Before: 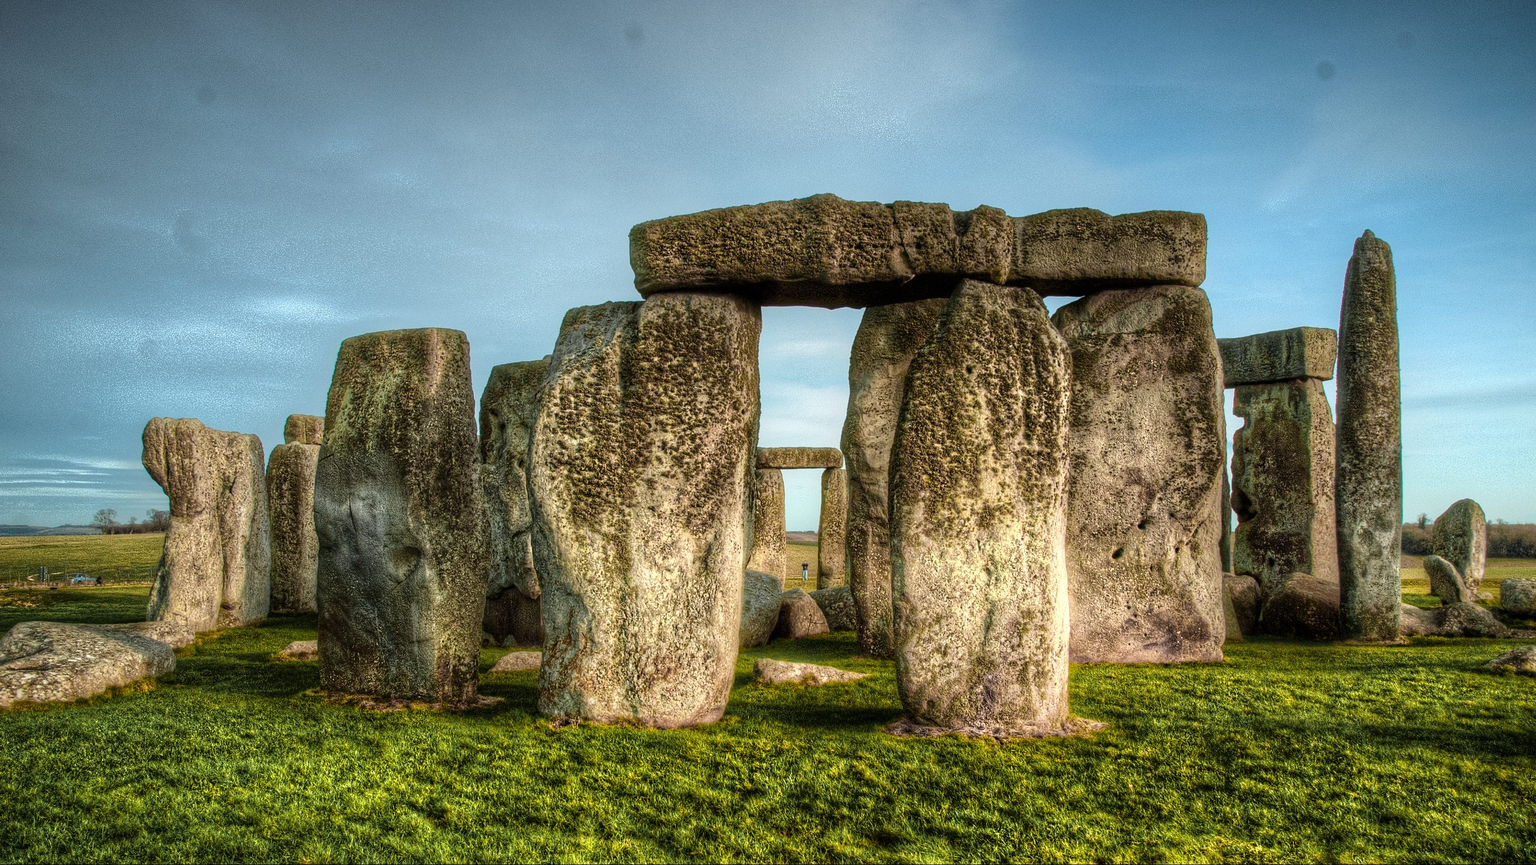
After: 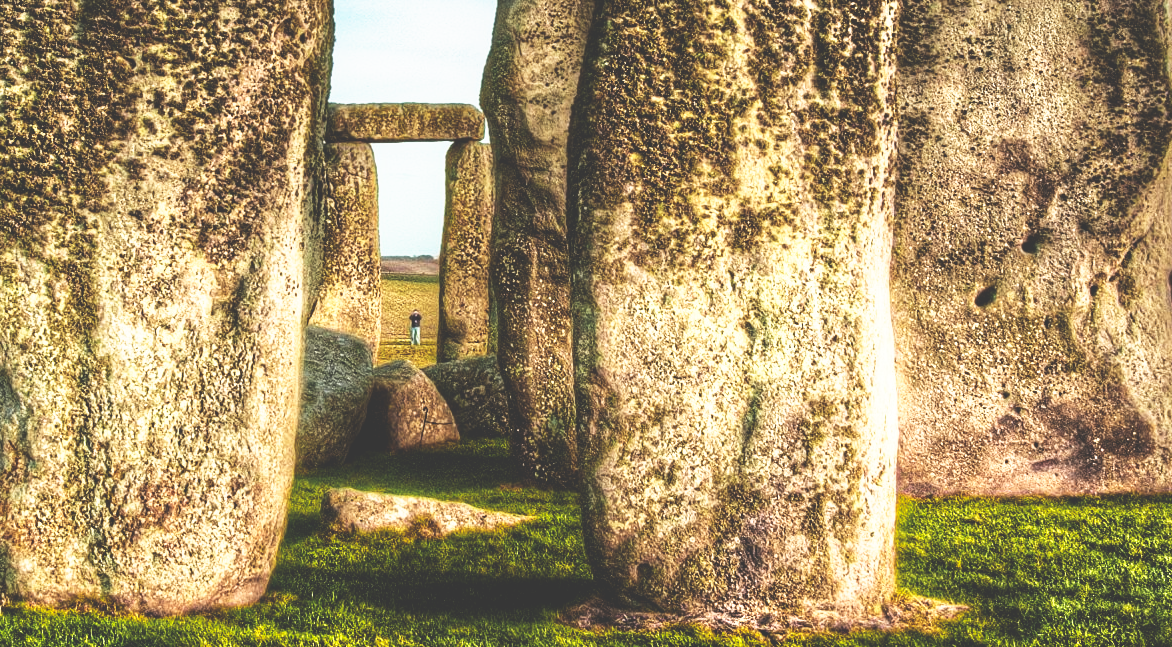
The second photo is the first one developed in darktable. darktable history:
crop: left 37.579%, top 45.21%, right 20.564%, bottom 13.736%
base curve: curves: ch0 [(0, 0.036) (0.007, 0.037) (0.604, 0.887) (1, 1)], preserve colors none
